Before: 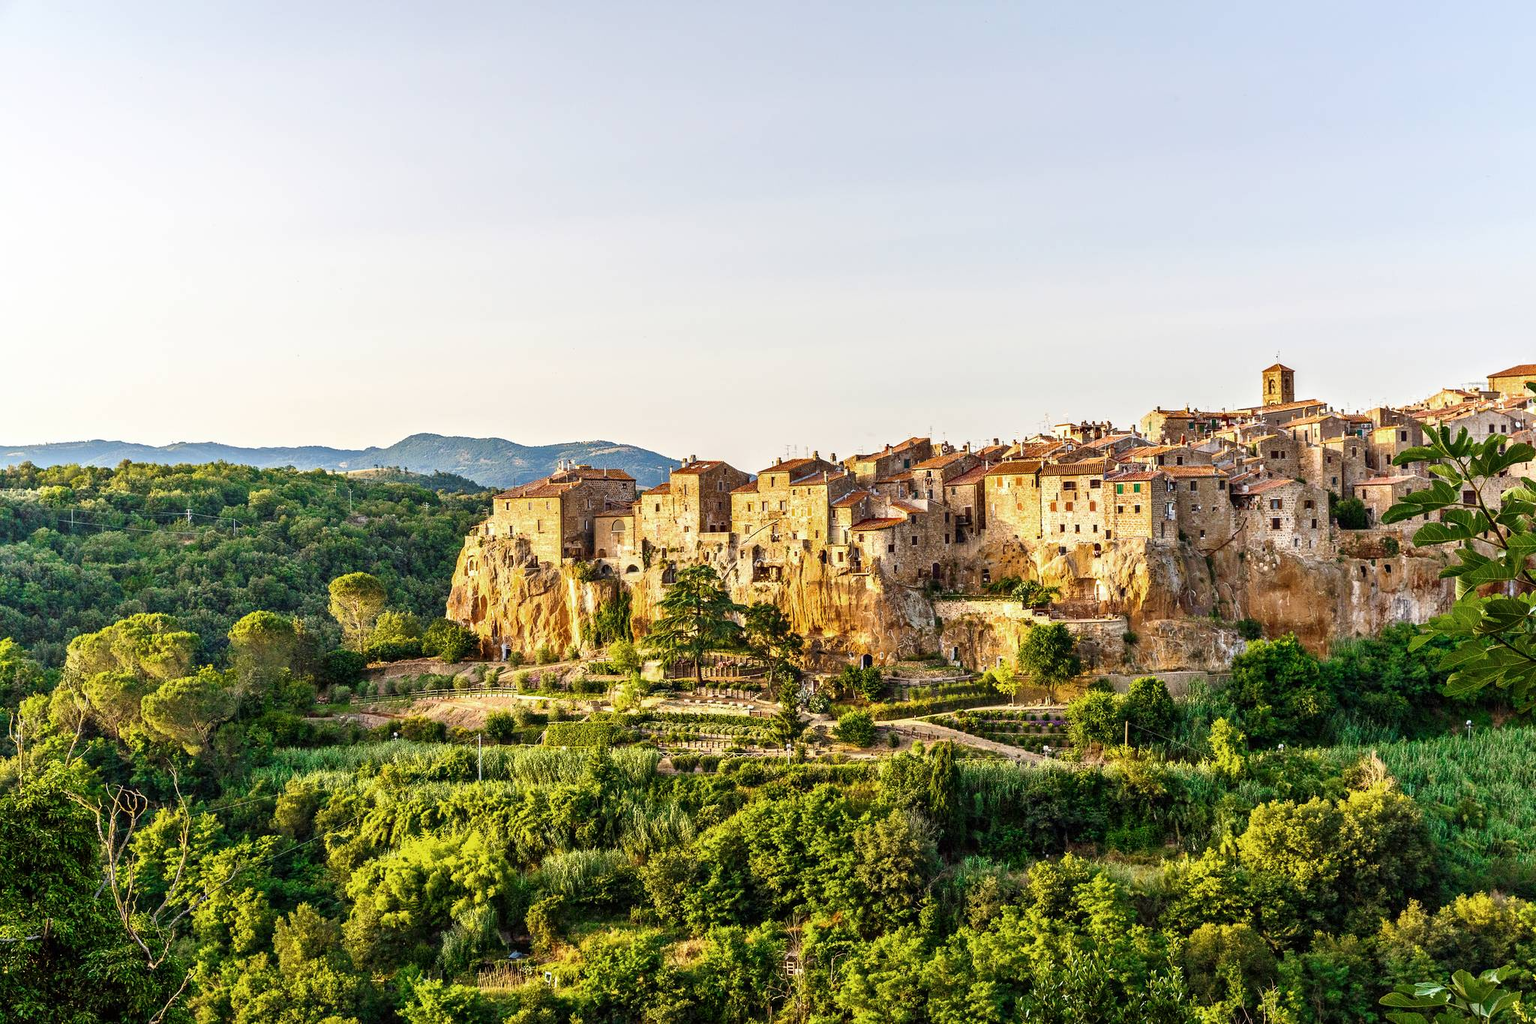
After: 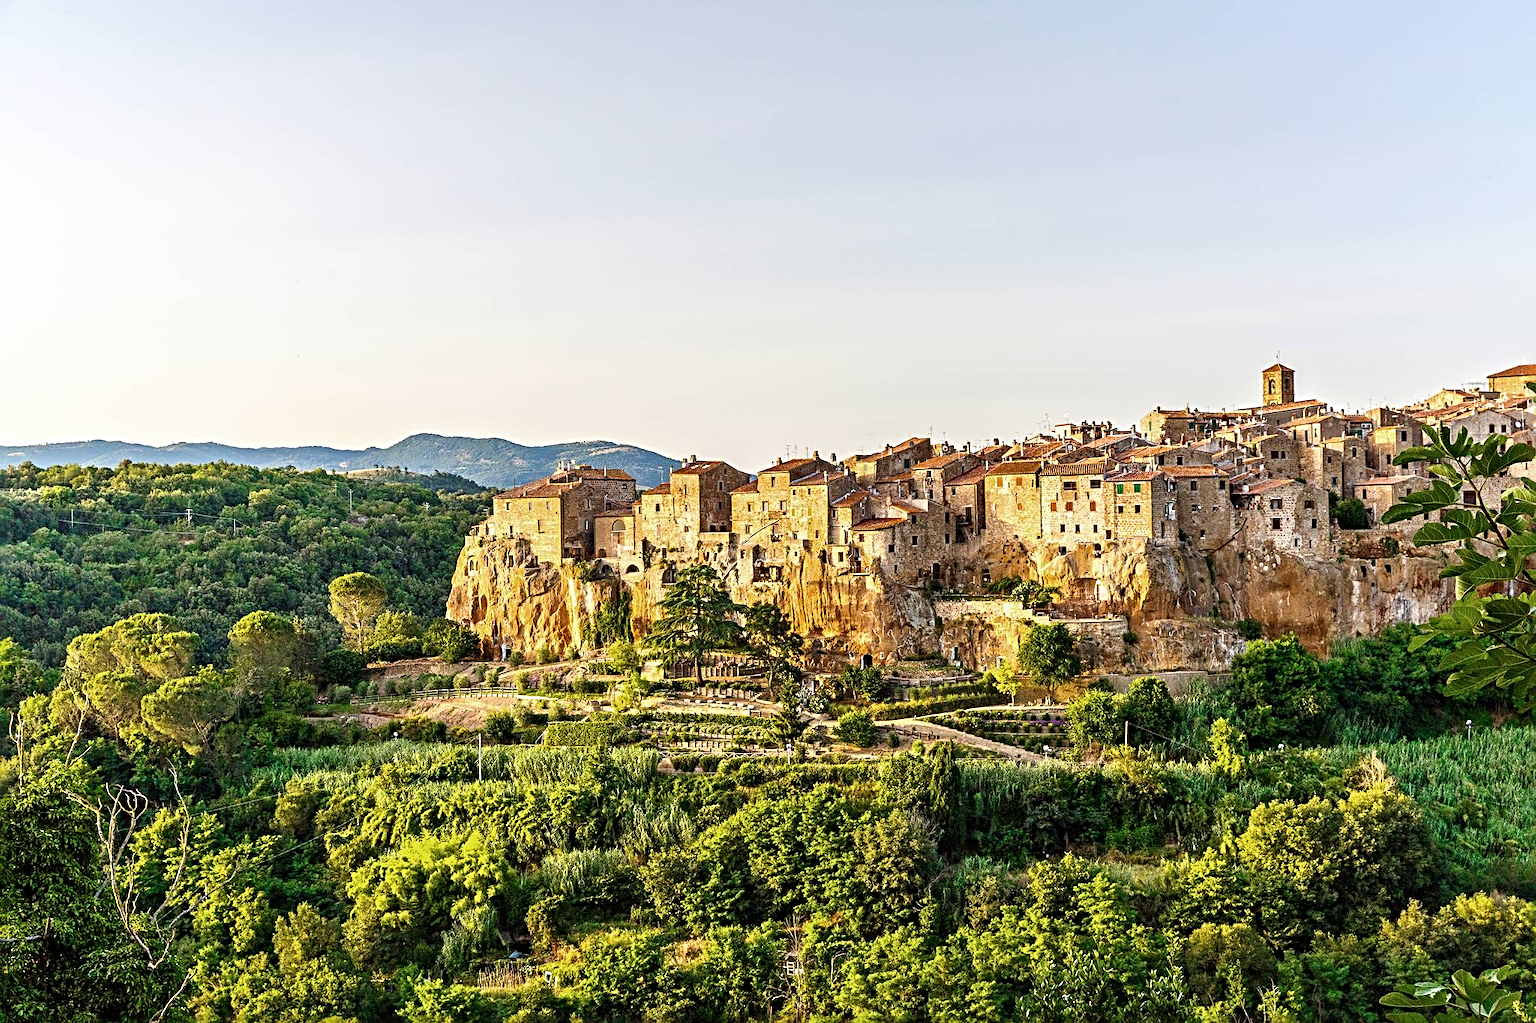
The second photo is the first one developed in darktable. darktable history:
exposure: compensate exposure bias true, compensate highlight preservation false
sharpen: radius 3.977
